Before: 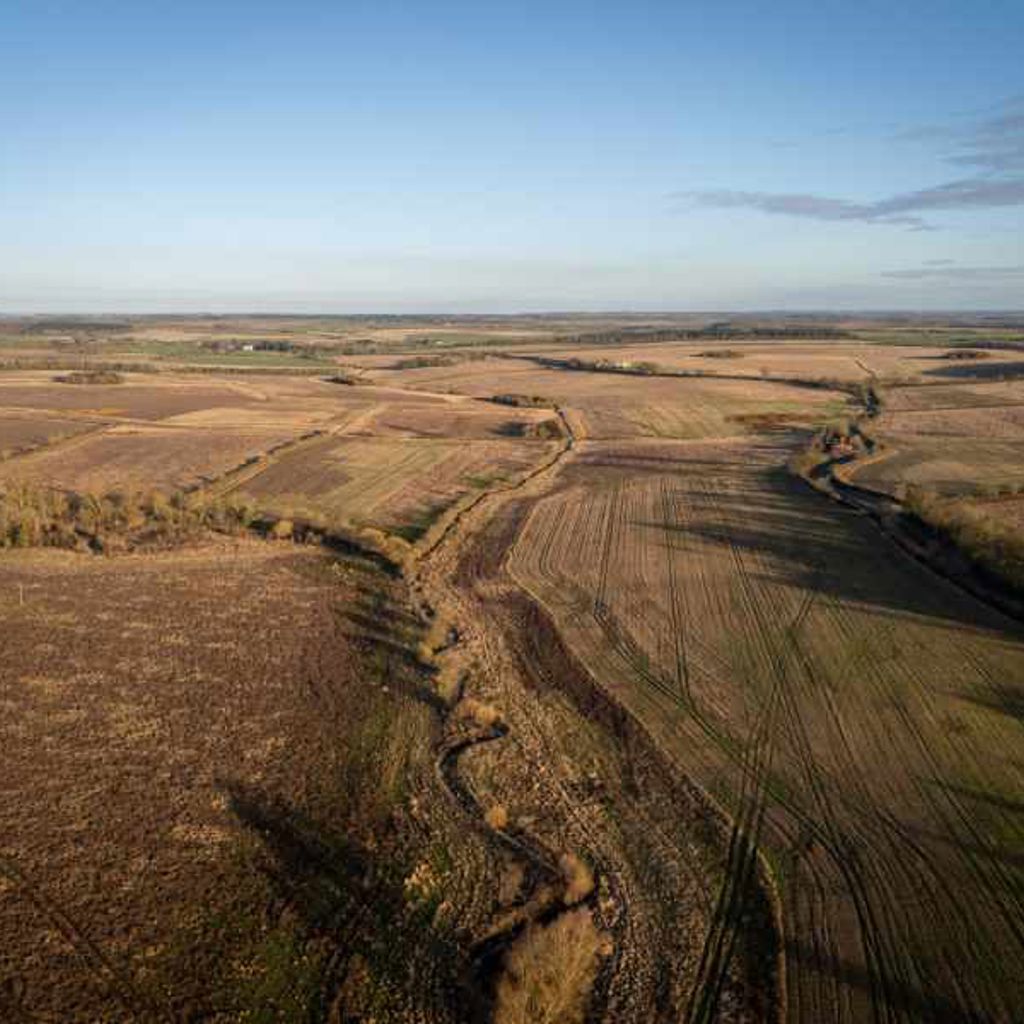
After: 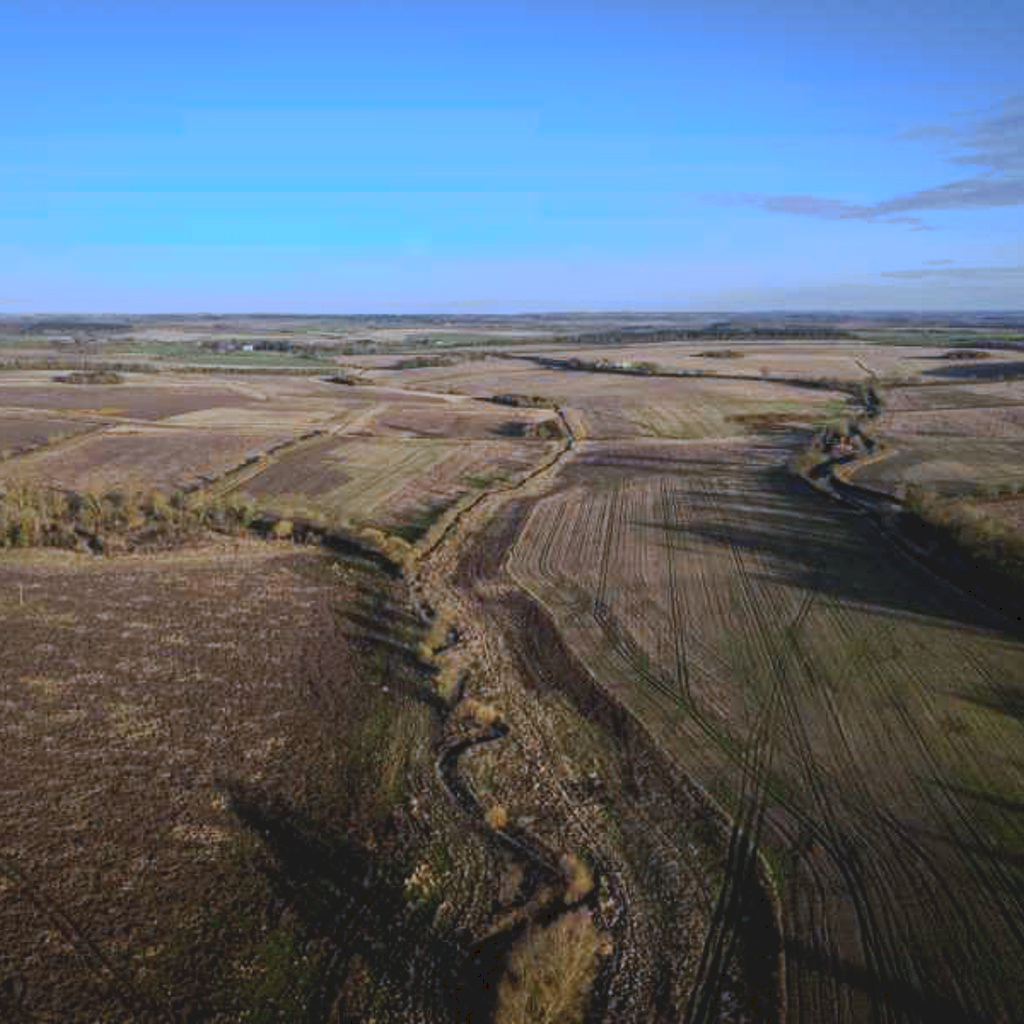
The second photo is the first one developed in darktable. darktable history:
tone curve: curves: ch0 [(0, 0) (0.003, 0.096) (0.011, 0.096) (0.025, 0.098) (0.044, 0.099) (0.069, 0.106) (0.1, 0.128) (0.136, 0.153) (0.177, 0.186) (0.224, 0.218) (0.277, 0.265) (0.335, 0.316) (0.399, 0.374) (0.468, 0.445) (0.543, 0.526) (0.623, 0.605) (0.709, 0.681) (0.801, 0.758) (0.898, 0.819) (1, 1)], preserve colors none
tone equalizer: -7 EV 0.13 EV, smoothing diameter 25%, edges refinement/feathering 10, preserve details guided filter
white balance: red 0.871, blue 1.249
